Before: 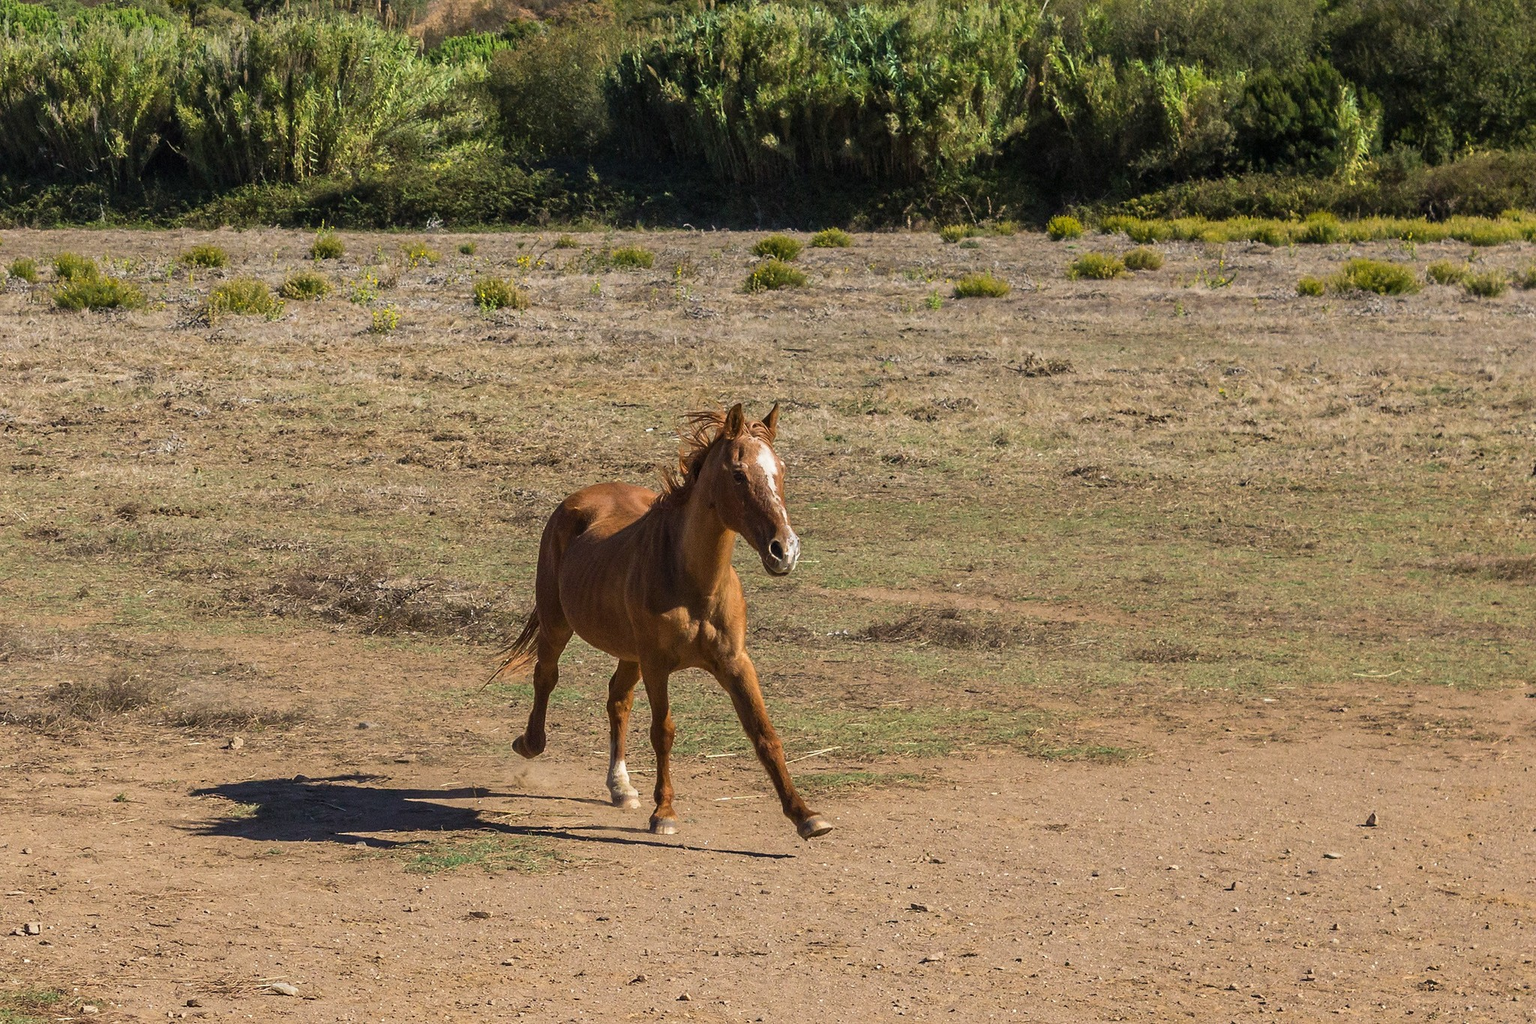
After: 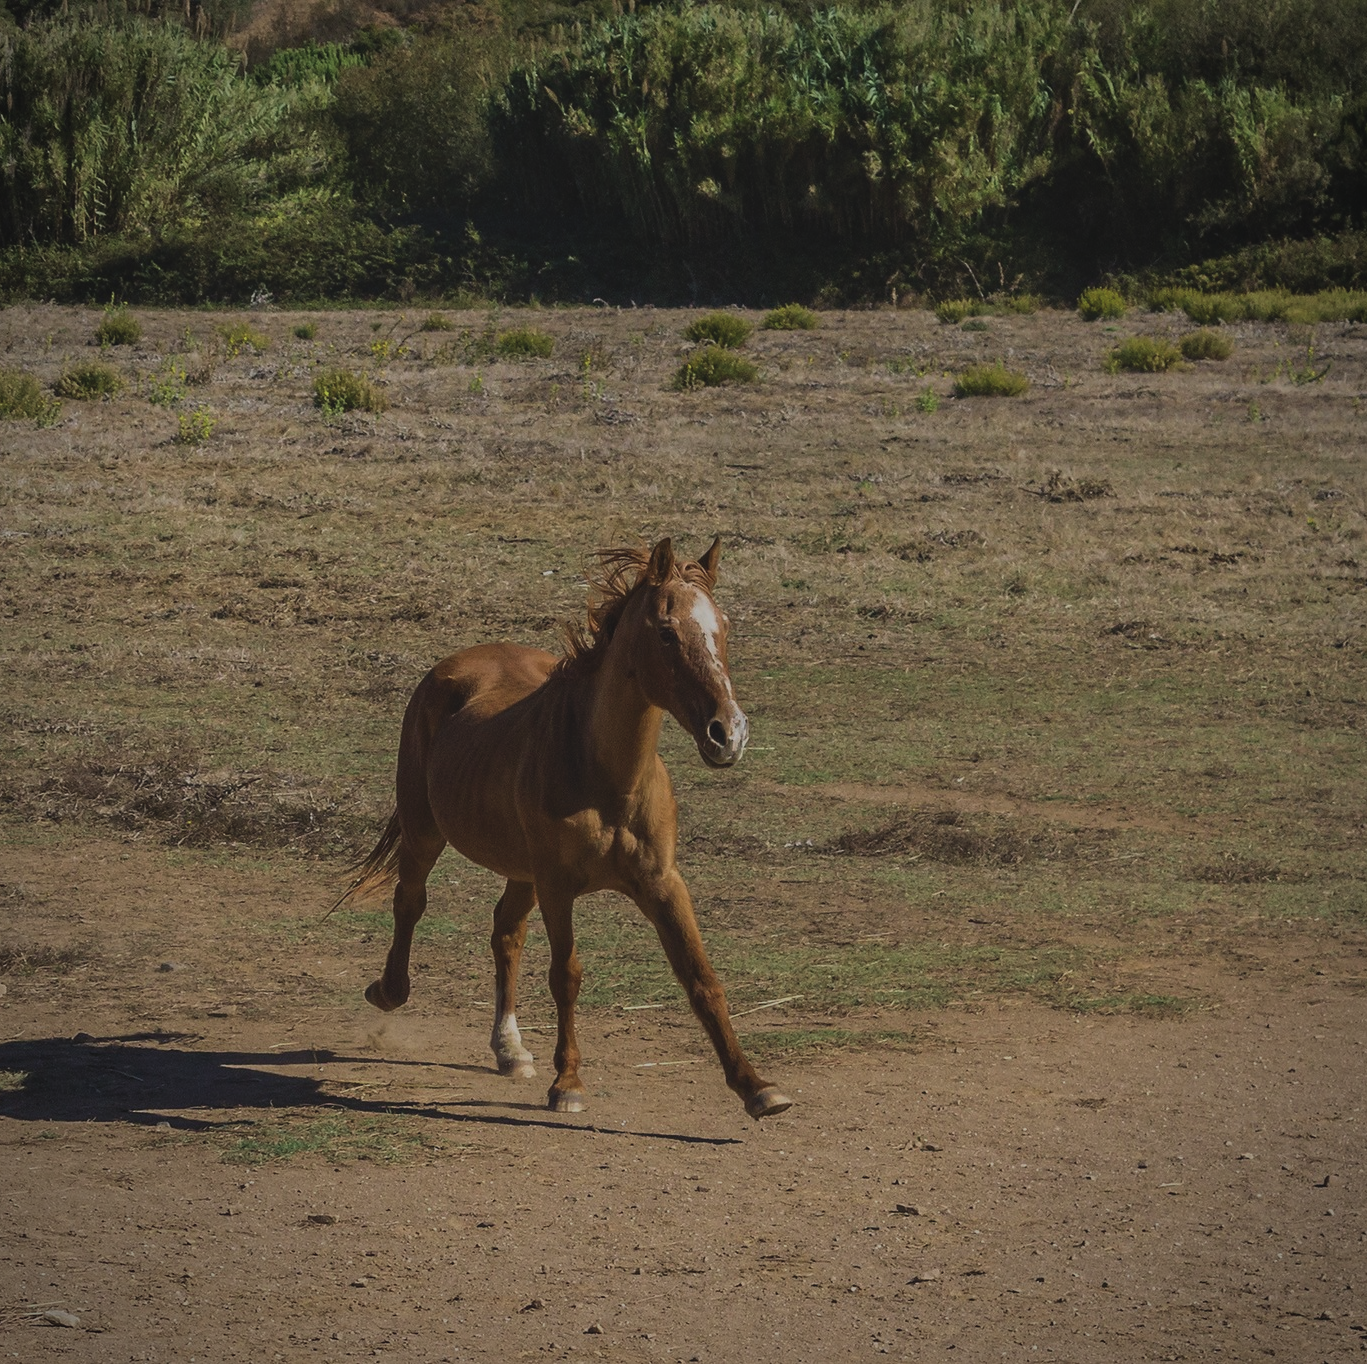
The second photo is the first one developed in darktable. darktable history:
vignetting: brightness -0.423, saturation -0.202, automatic ratio true
velvia: strength 14.73%
color zones: curves: ch1 [(0.24, 0.634) (0.75, 0.5)]; ch2 [(0.253, 0.437) (0.745, 0.491)], mix -136.21%
exposure: black level correction -0.017, exposure -1.031 EV, compensate exposure bias true, compensate highlight preservation false
crop and rotate: left 15.555%, right 17.692%
